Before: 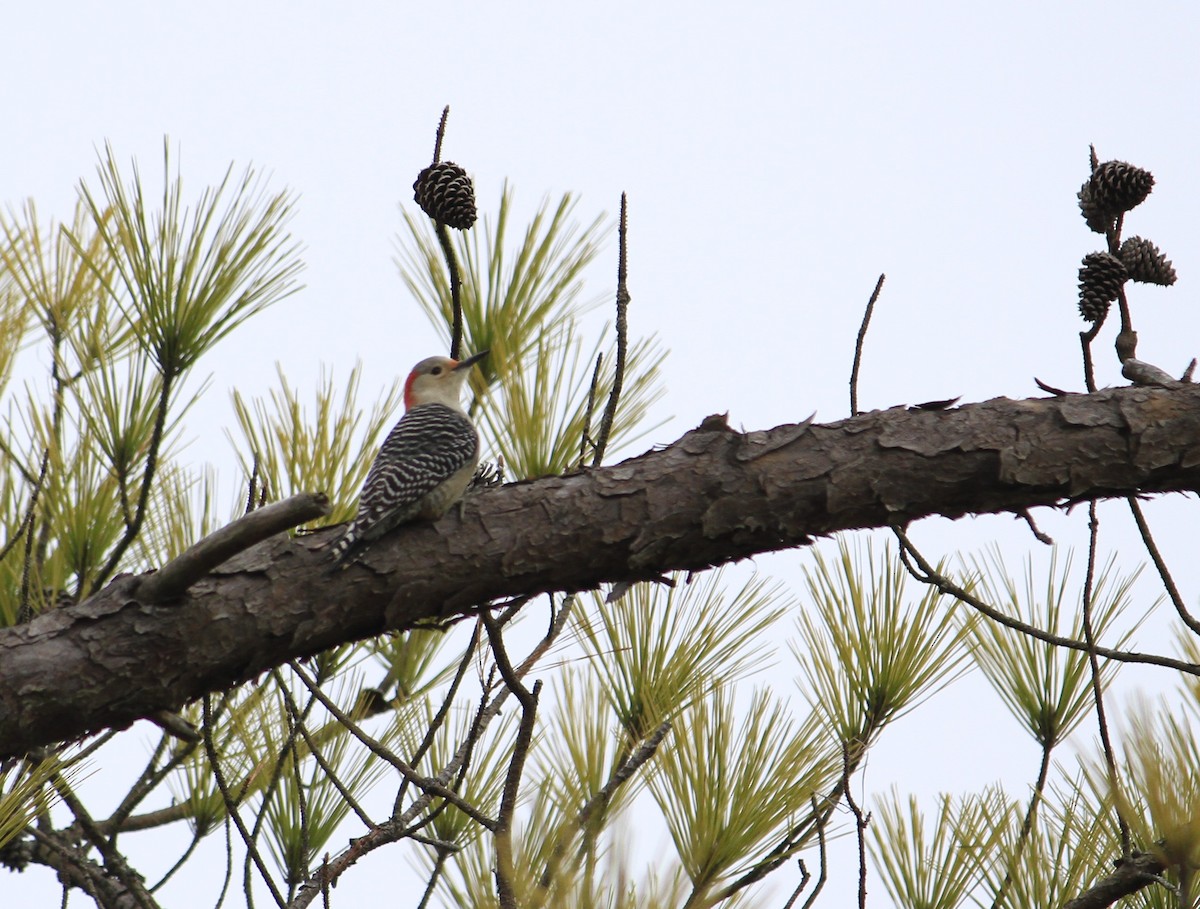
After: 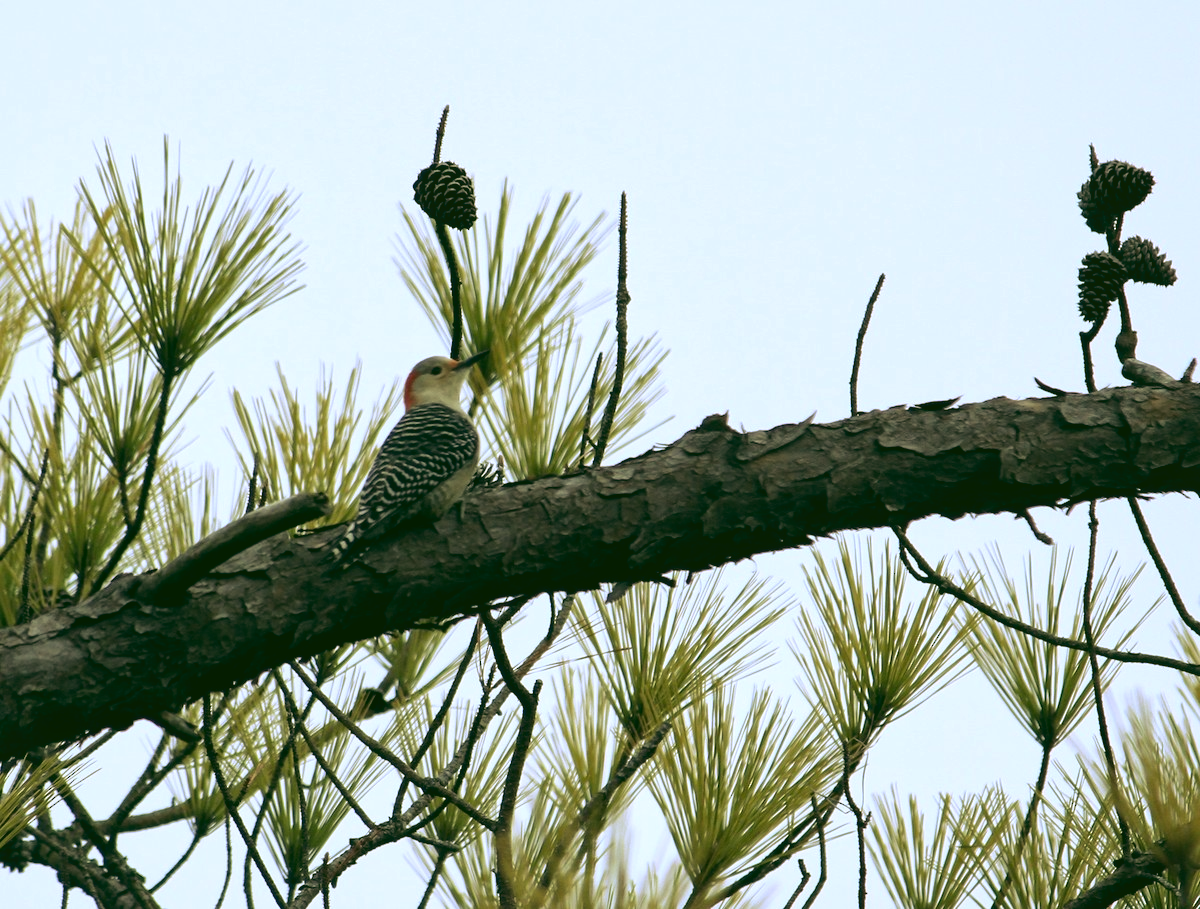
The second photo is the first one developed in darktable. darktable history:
local contrast: mode bilateral grid, contrast 20, coarseness 50, detail 132%, midtone range 0.2
tone equalizer: -8 EV -0.417 EV, -7 EV -0.389 EV, -6 EV -0.333 EV, -5 EV -0.222 EV, -3 EV 0.222 EV, -2 EV 0.333 EV, -1 EV 0.389 EV, +0 EV 0.417 EV, edges refinement/feathering 500, mask exposure compensation -1.57 EV, preserve details no
rgb curve: curves: ch0 [(0.123, 0.061) (0.995, 0.887)]; ch1 [(0.06, 0.116) (1, 0.906)]; ch2 [(0, 0) (0.824, 0.69) (1, 1)], mode RGB, independent channels, compensate middle gray true
